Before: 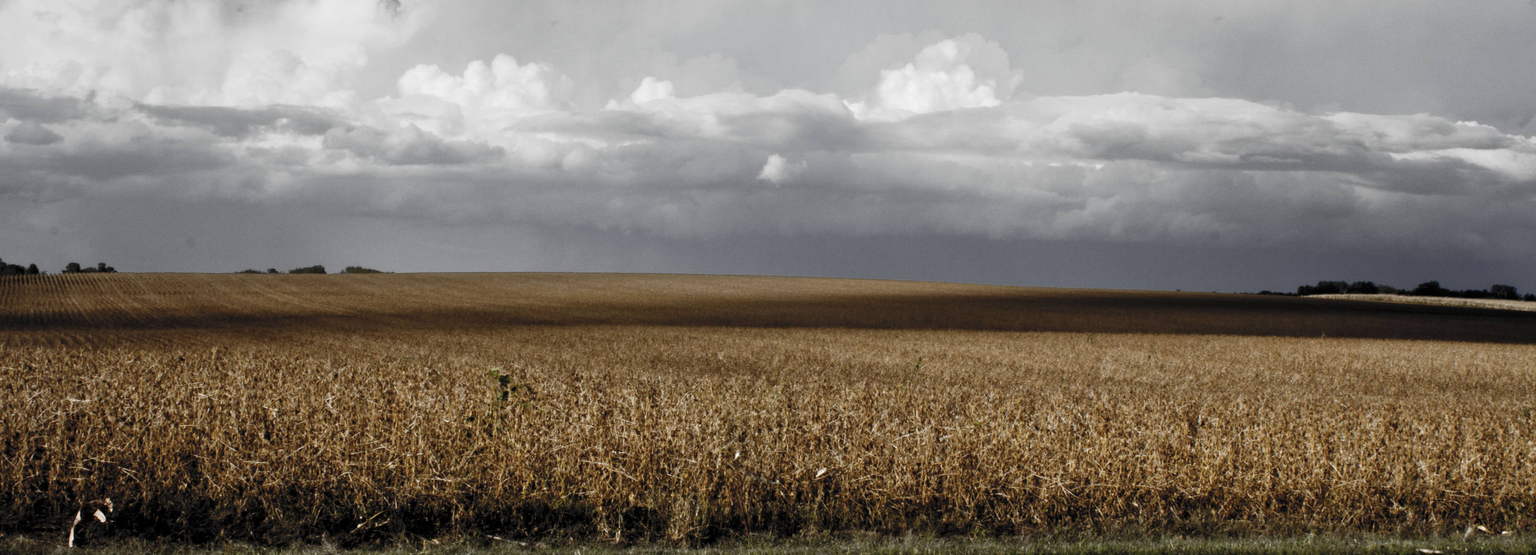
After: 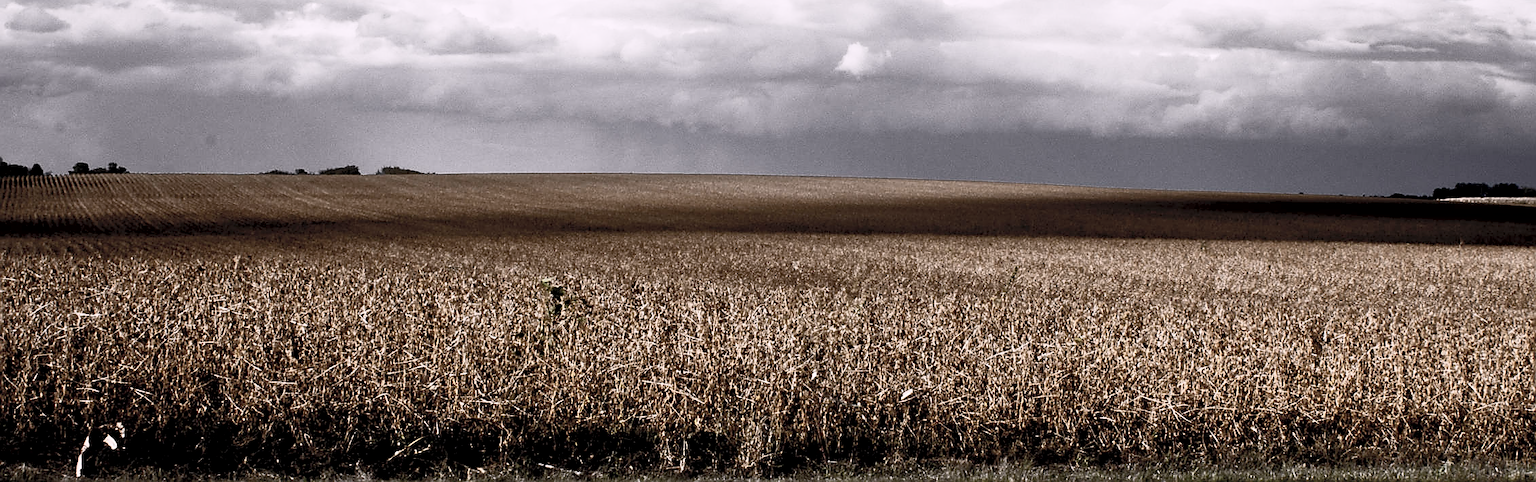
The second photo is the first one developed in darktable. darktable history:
white balance: red 1.05, blue 1.072
contrast brightness saturation: contrast 0.57, brightness 0.57, saturation -0.34
crop: top 20.916%, right 9.437%, bottom 0.316%
exposure: black level correction 0.009, exposure -0.637 EV, compensate highlight preservation false
color zones: curves: ch1 [(0, 0.469) (0.01, 0.469) (0.12, 0.446) (0.248, 0.469) (0.5, 0.5) (0.748, 0.5) (0.99, 0.469) (1, 0.469)]
sharpen: radius 1.4, amount 1.25, threshold 0.7
